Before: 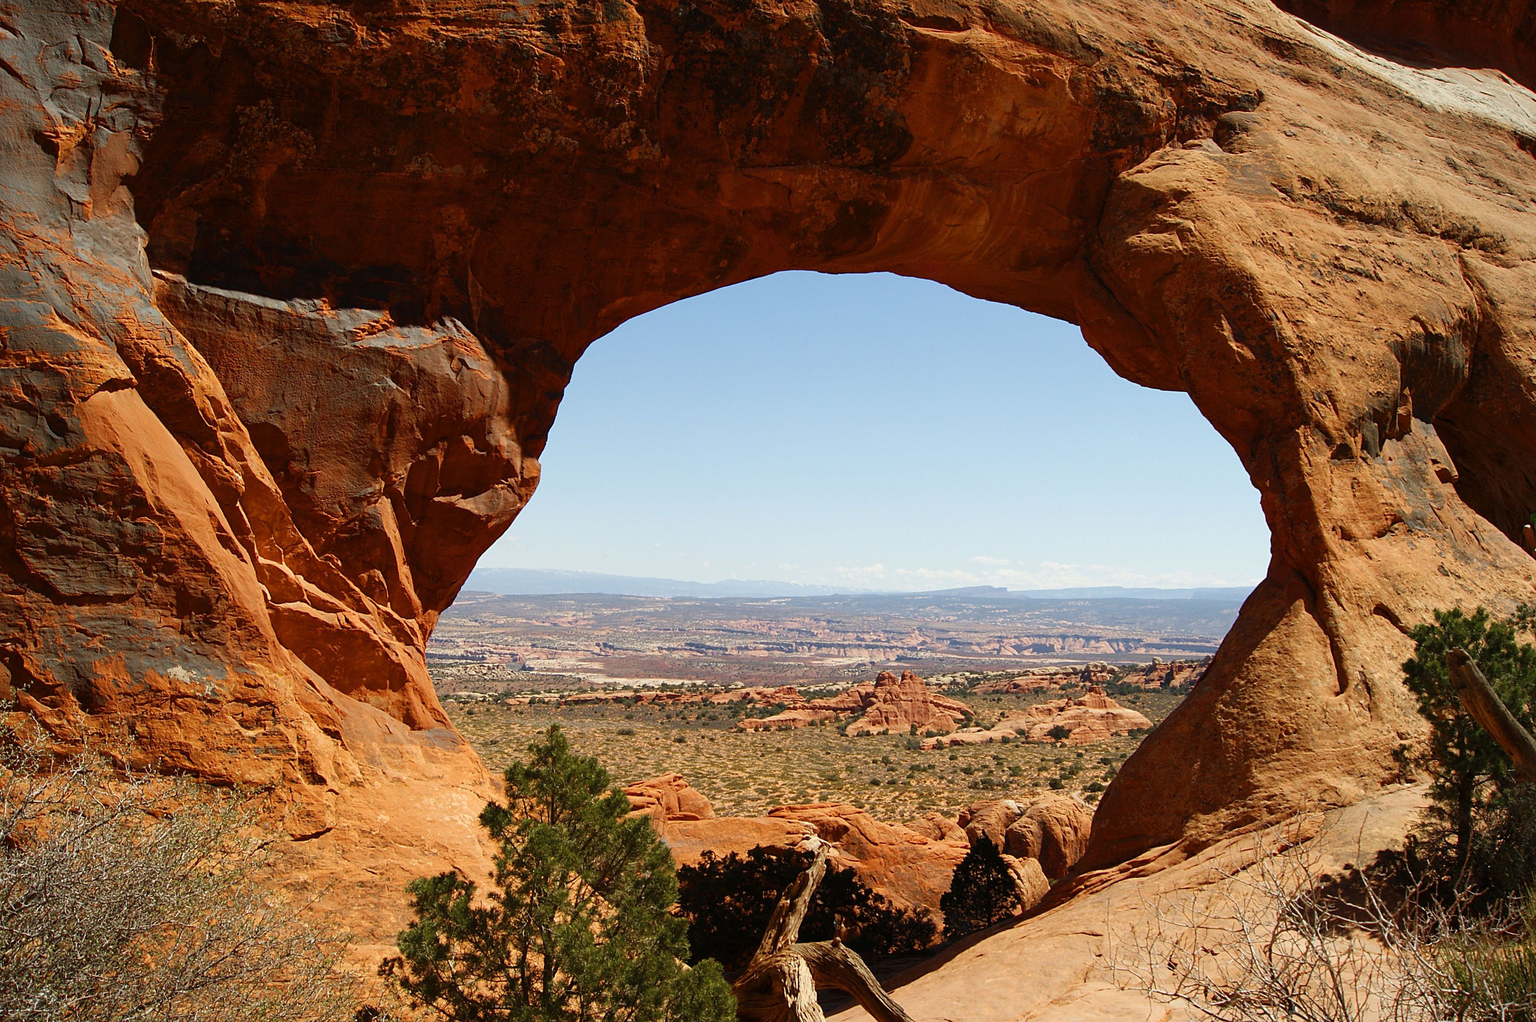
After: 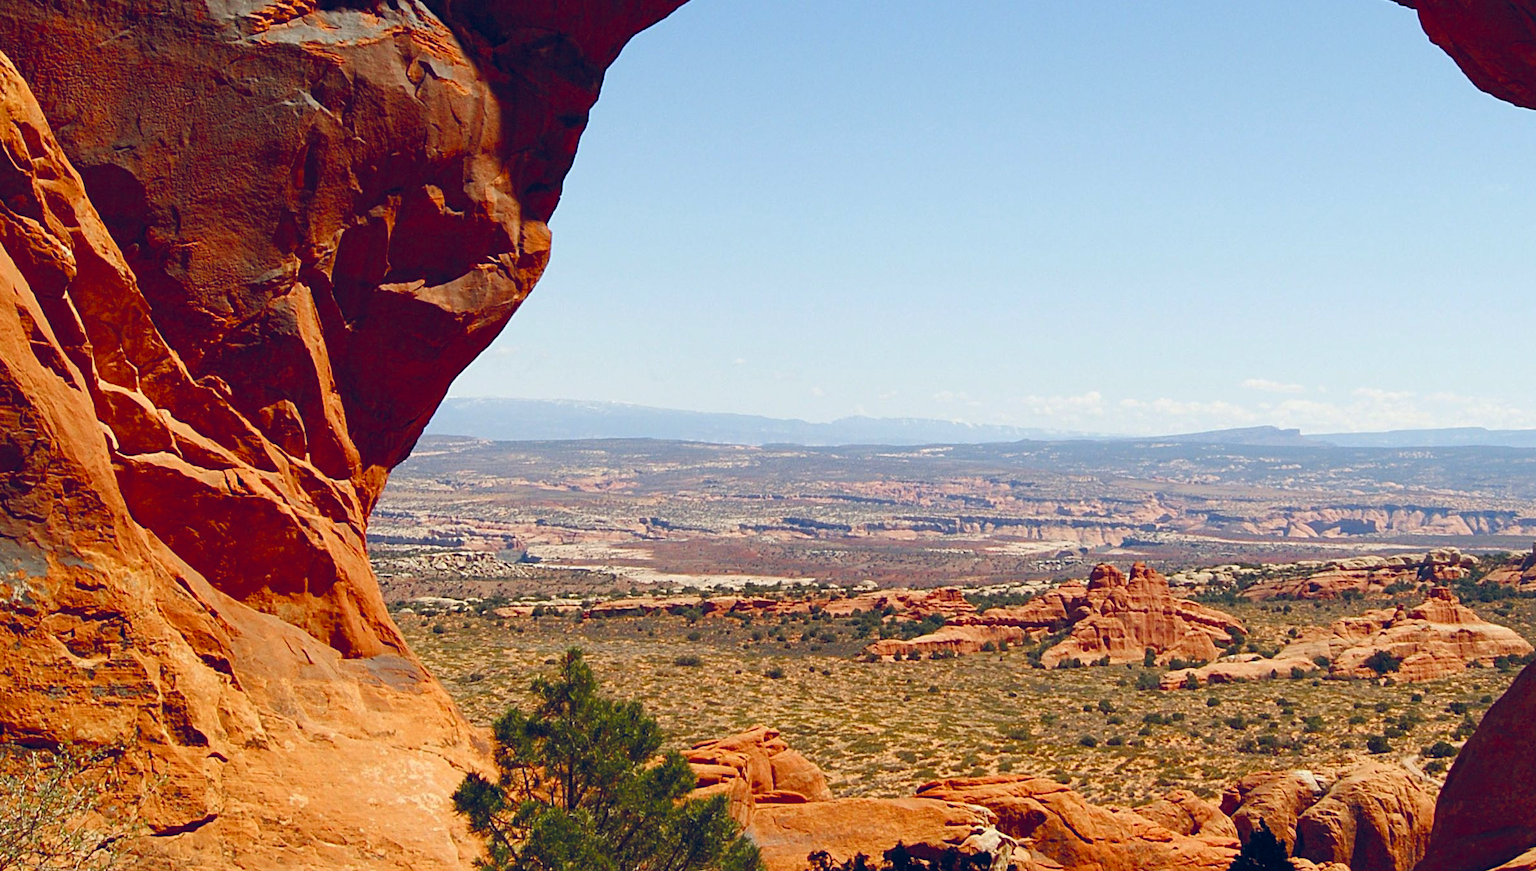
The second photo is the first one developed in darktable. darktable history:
crop: left 12.85%, top 31.361%, right 24.807%, bottom 15.531%
color balance rgb: shadows lift › luminance -10.267%, global offset › luminance 0.402%, global offset › chroma 0.206%, global offset › hue 254.37°, perceptual saturation grading › global saturation 34.919%, perceptual saturation grading › highlights -29.831%, perceptual saturation grading › shadows 34.493%
